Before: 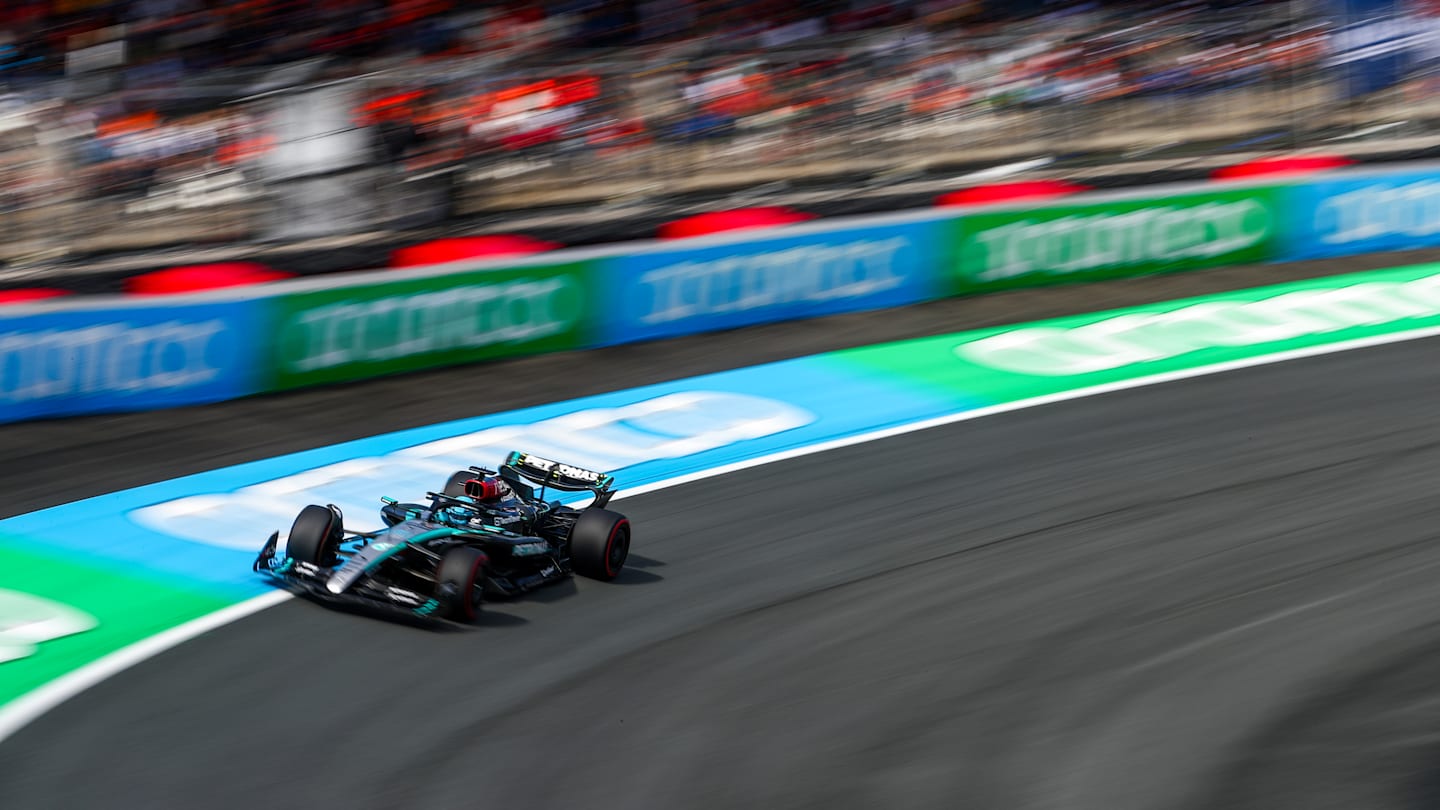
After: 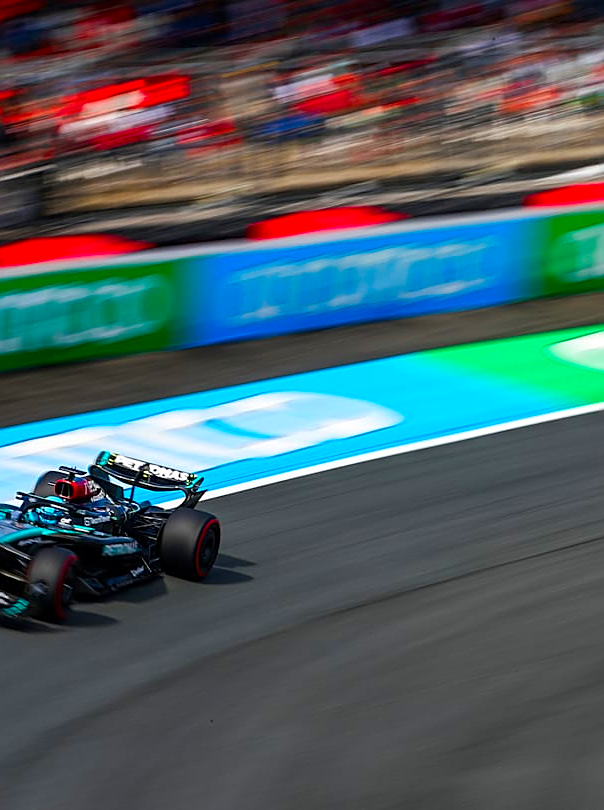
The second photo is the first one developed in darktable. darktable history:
color correction: highlights b* -0.024, saturation 1.27
crop: left 28.54%, right 29.493%
contrast brightness saturation: saturation 0.181
sharpen: on, module defaults
